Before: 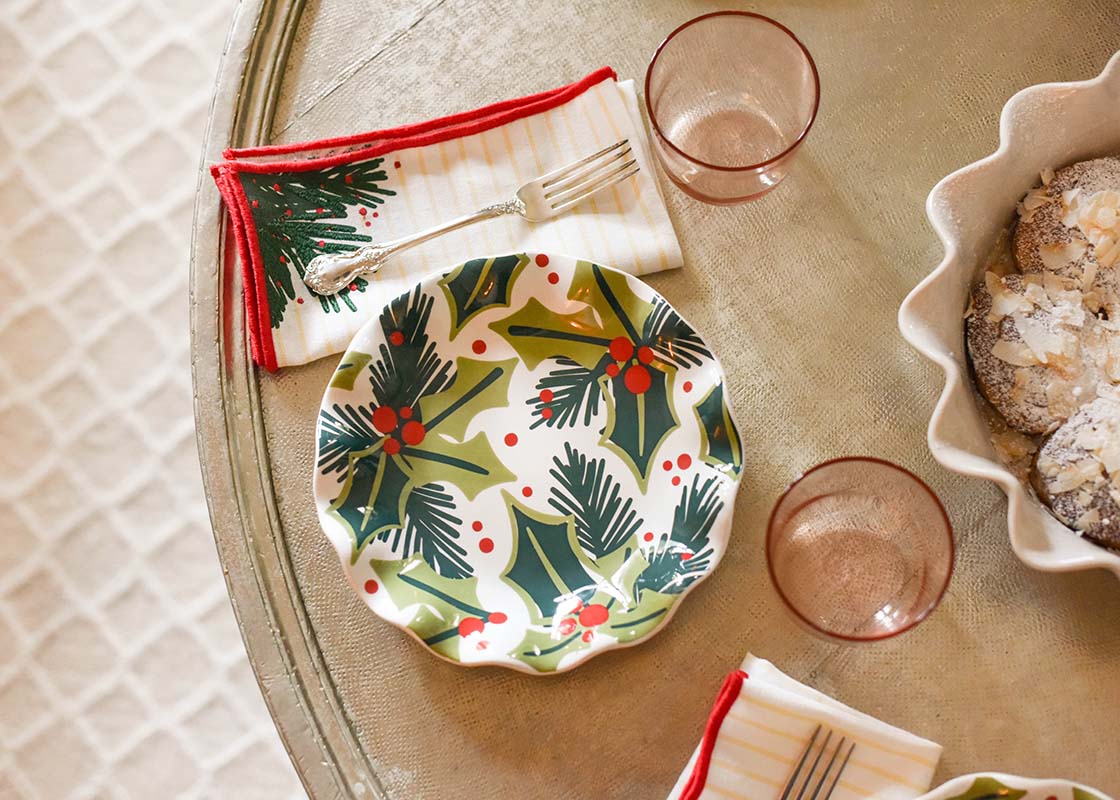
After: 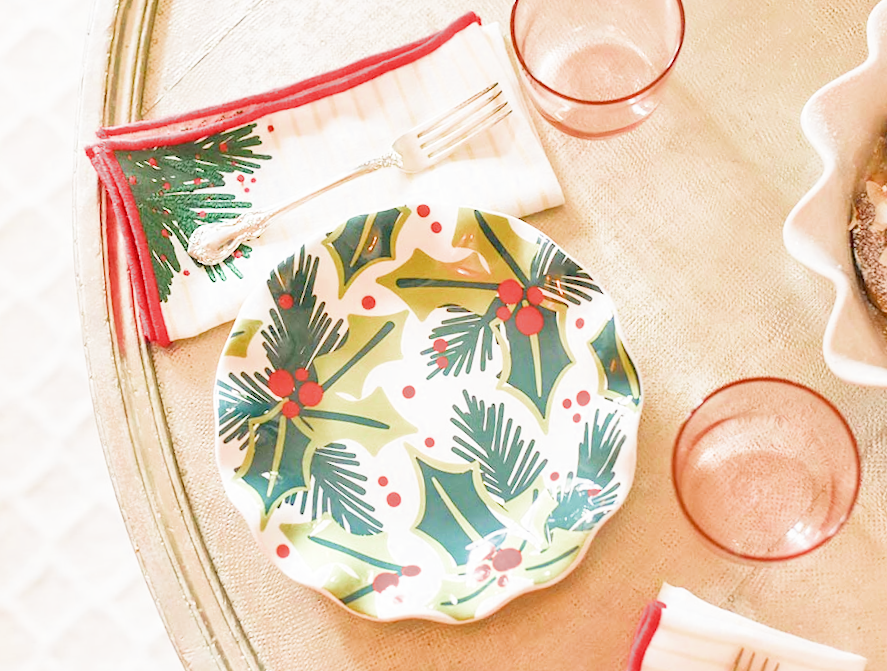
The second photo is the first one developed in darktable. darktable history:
crop and rotate: left 11.831%, top 11.346%, right 13.429%, bottom 13.899%
filmic rgb: middle gray luminance 4.29%, black relative exposure -13 EV, white relative exposure 5 EV, threshold 6 EV, target black luminance 0%, hardness 5.19, latitude 59.69%, contrast 0.767, highlights saturation mix 5%, shadows ↔ highlights balance 25.95%, add noise in highlights 0, color science v3 (2019), use custom middle-gray values true, iterations of high-quality reconstruction 0, contrast in highlights soft, enable highlight reconstruction true
exposure: exposure 0.258 EV, compensate highlight preservation false
rotate and perspective: rotation -5.2°, automatic cropping off
